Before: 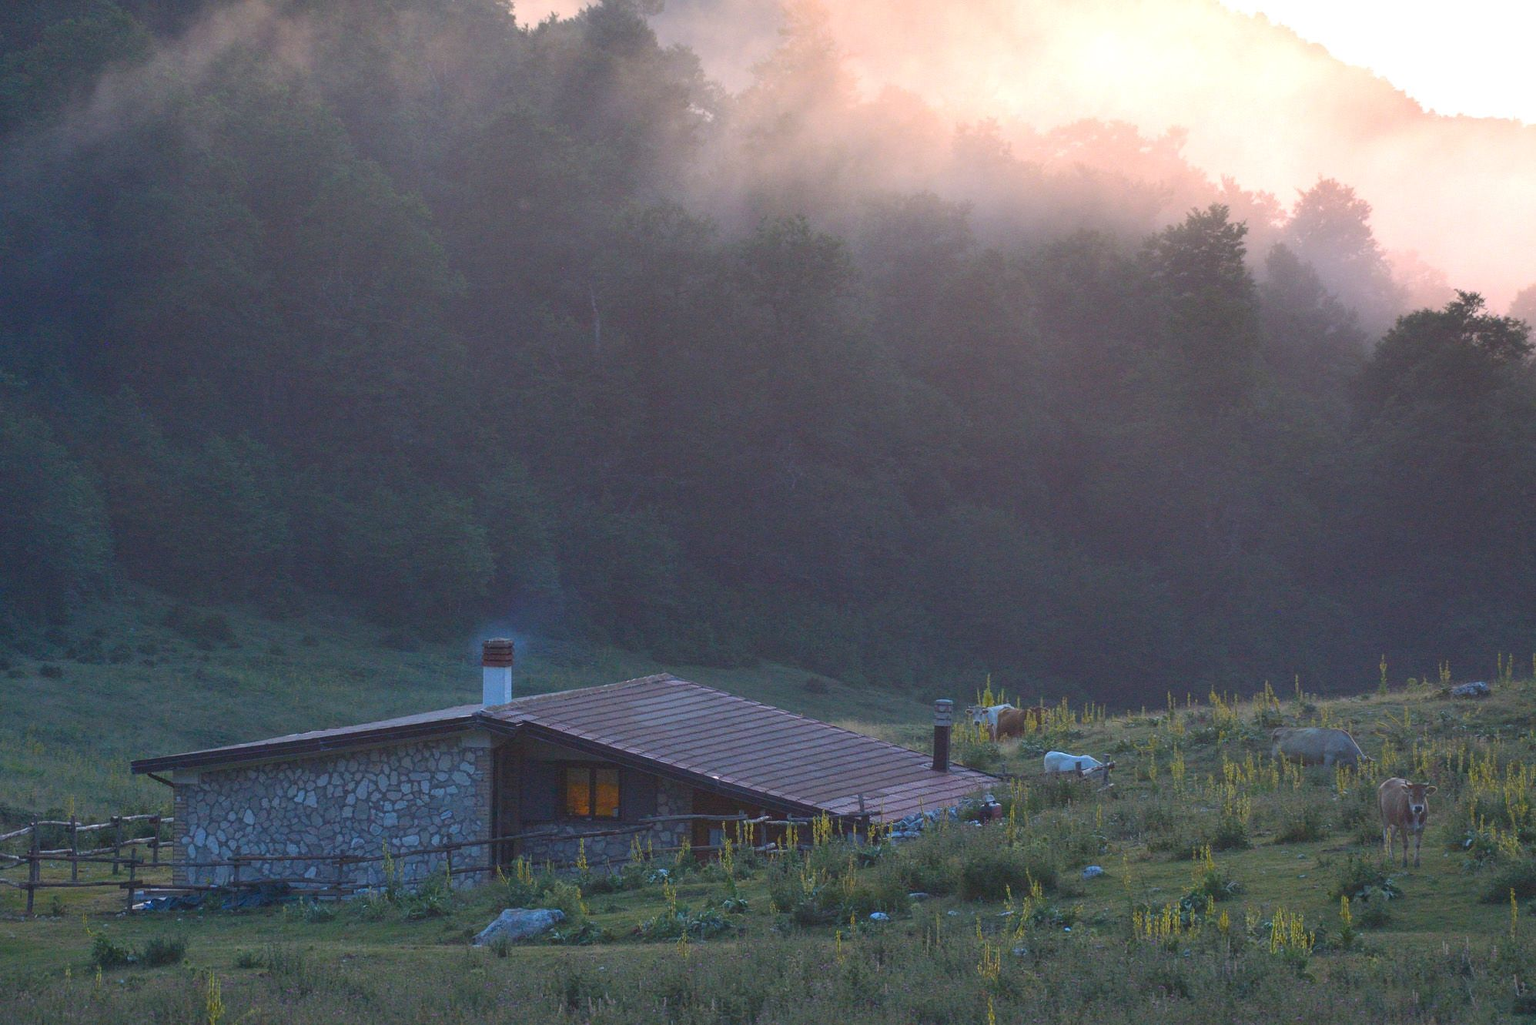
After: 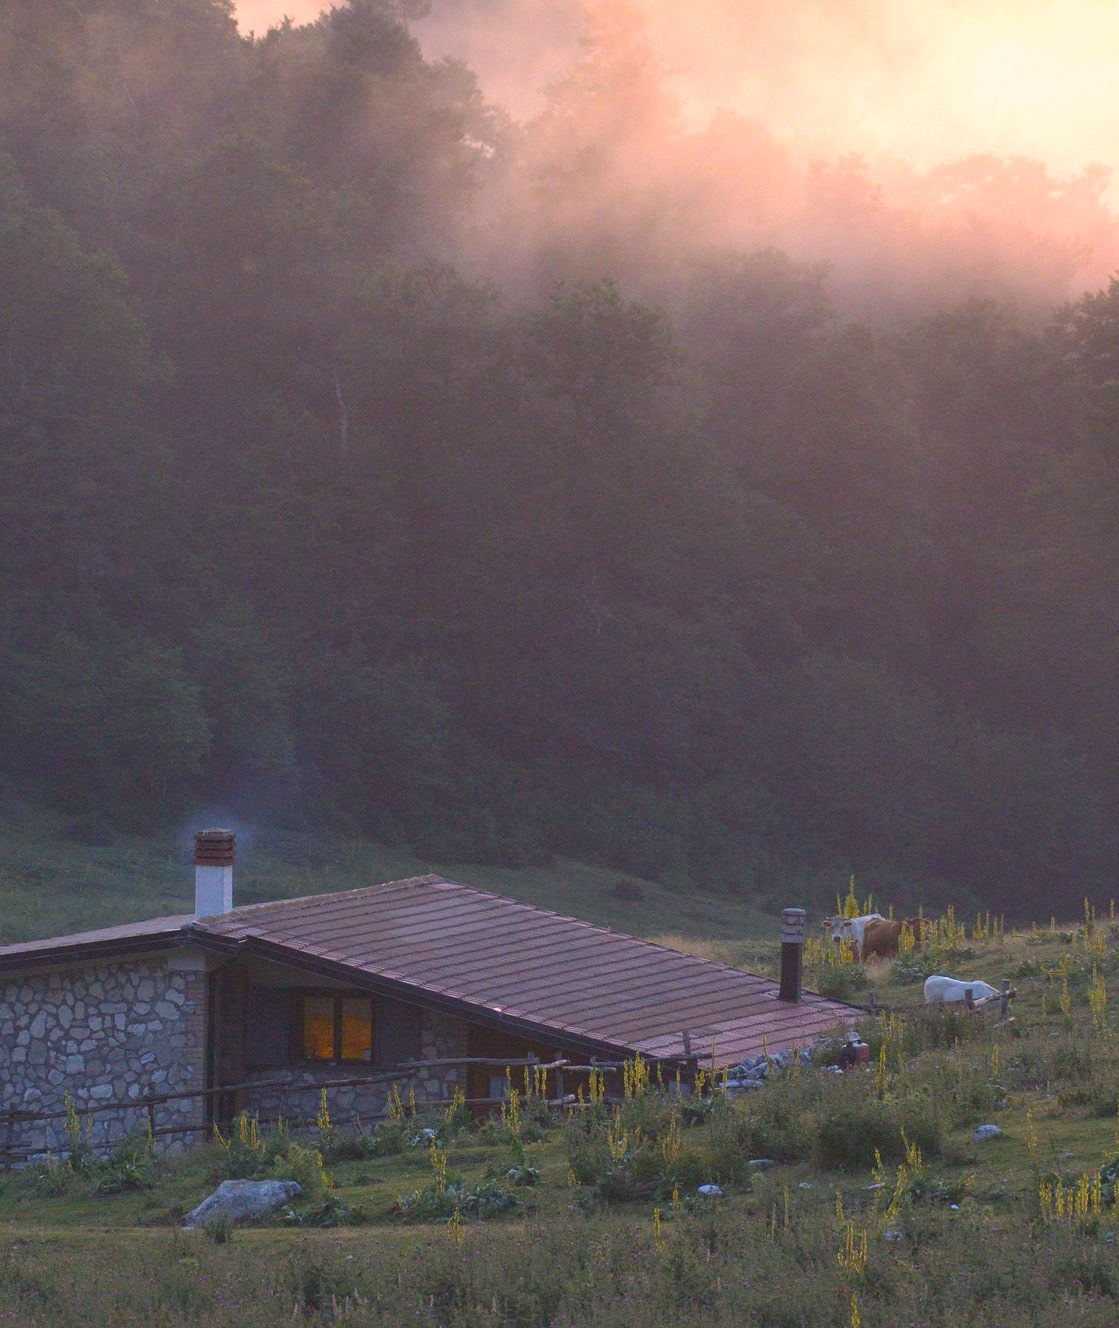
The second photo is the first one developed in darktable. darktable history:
color correction: highlights a* 11.96, highlights b* 11.58
crop: left 21.674%, right 22.086%
